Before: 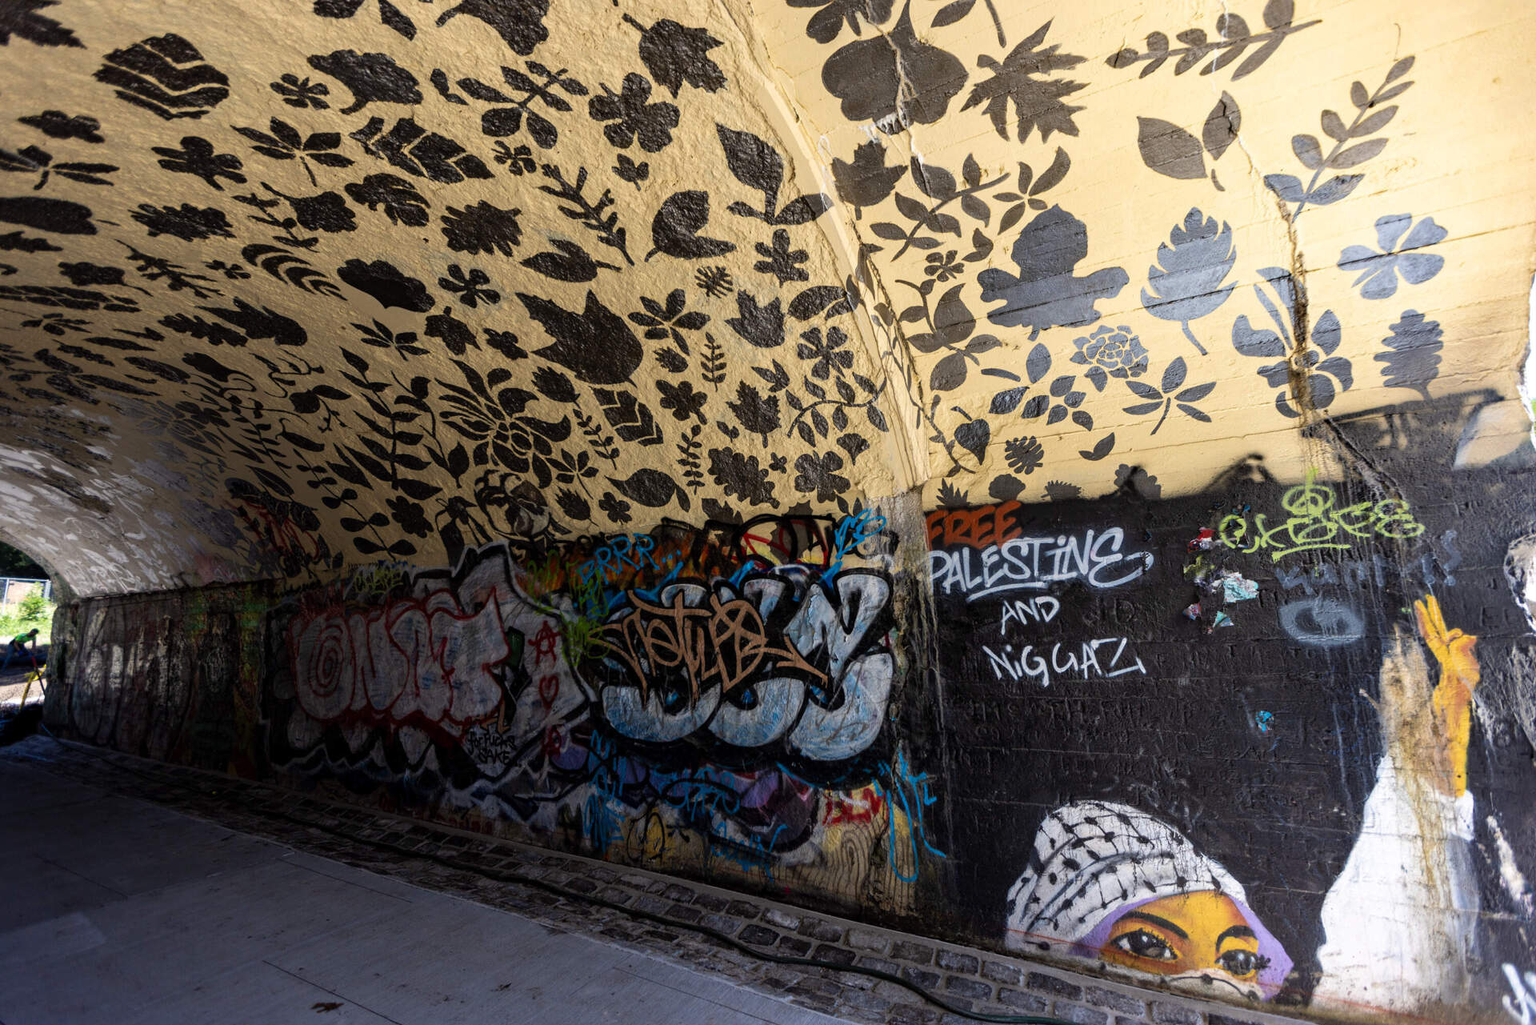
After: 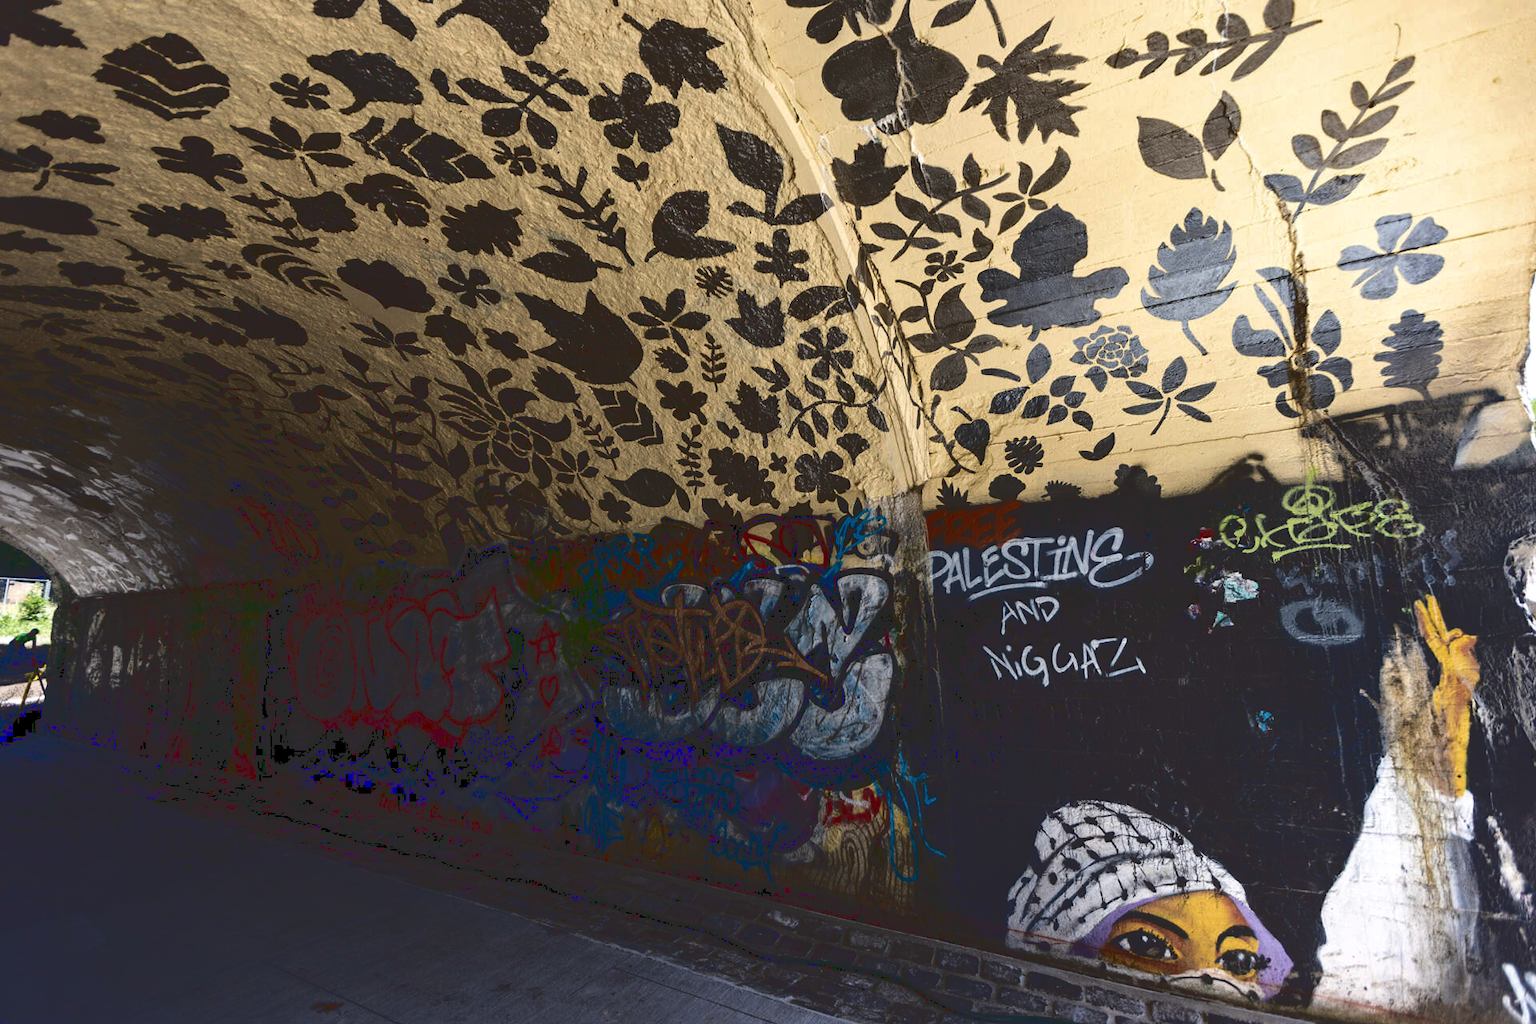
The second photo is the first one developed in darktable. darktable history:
base curve: curves: ch0 [(0, 0.02) (0.083, 0.036) (1, 1)]
local contrast: mode bilateral grid, contrast 20, coarseness 51, detail 119%, midtone range 0.2
